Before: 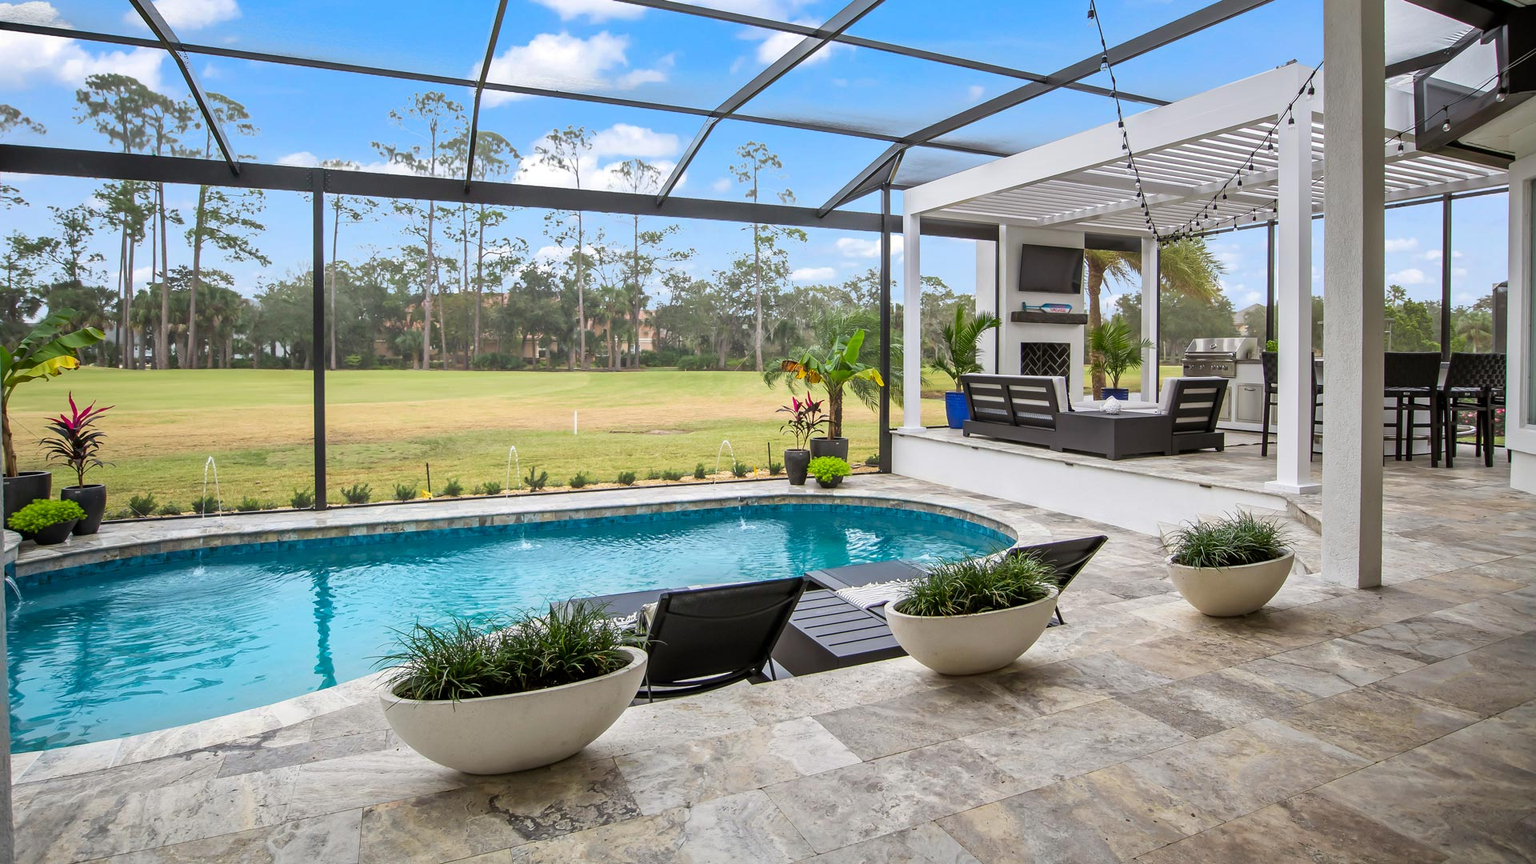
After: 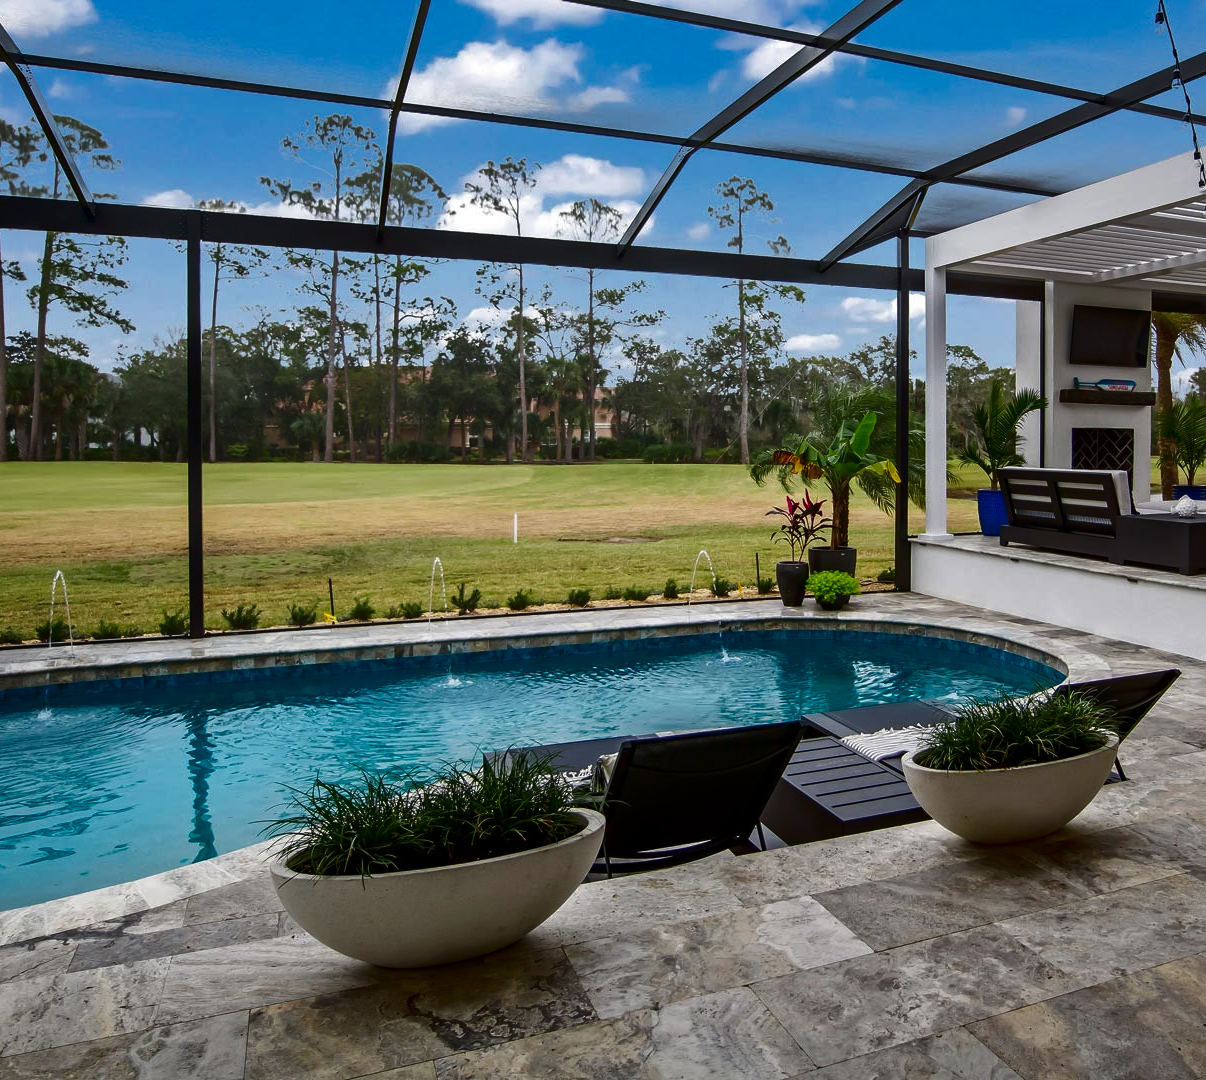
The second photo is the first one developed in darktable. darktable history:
contrast brightness saturation: brightness -0.52
crop: left 10.644%, right 26.528%
